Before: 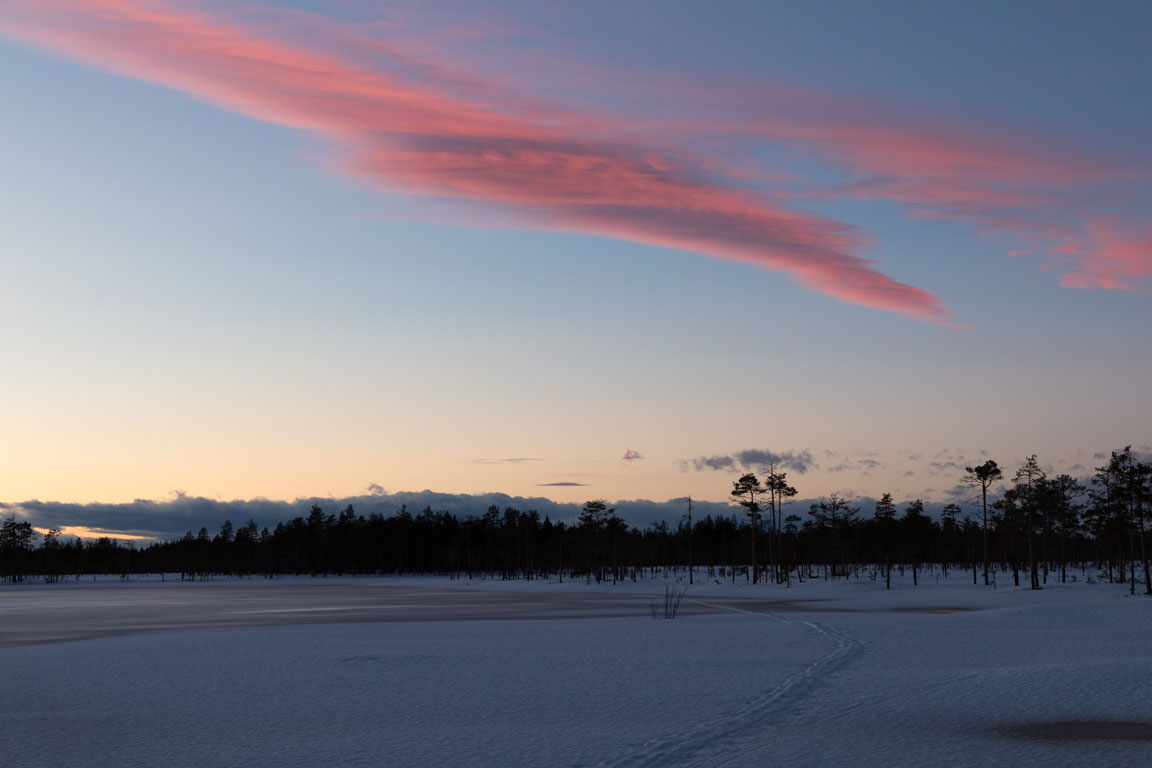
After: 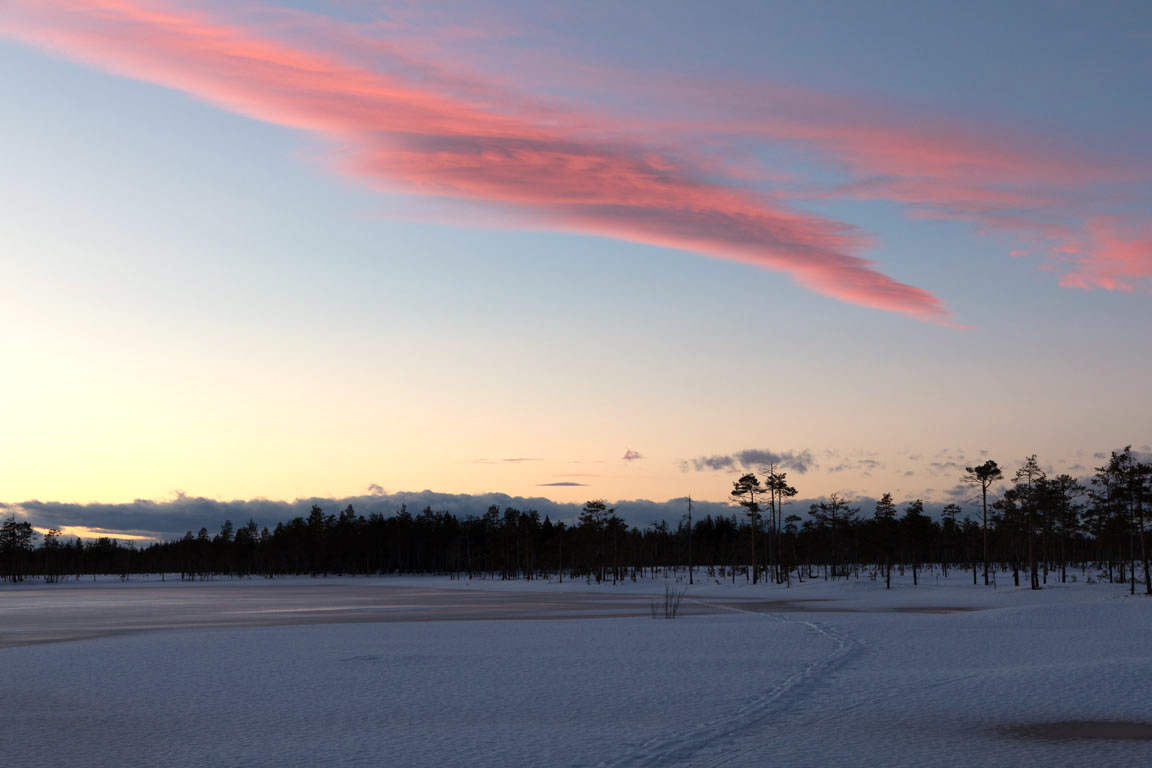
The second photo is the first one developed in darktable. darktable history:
color calibration: x 0.335, y 0.35, temperature 5450.45 K
exposure: exposure 0.444 EV, compensate highlight preservation false
